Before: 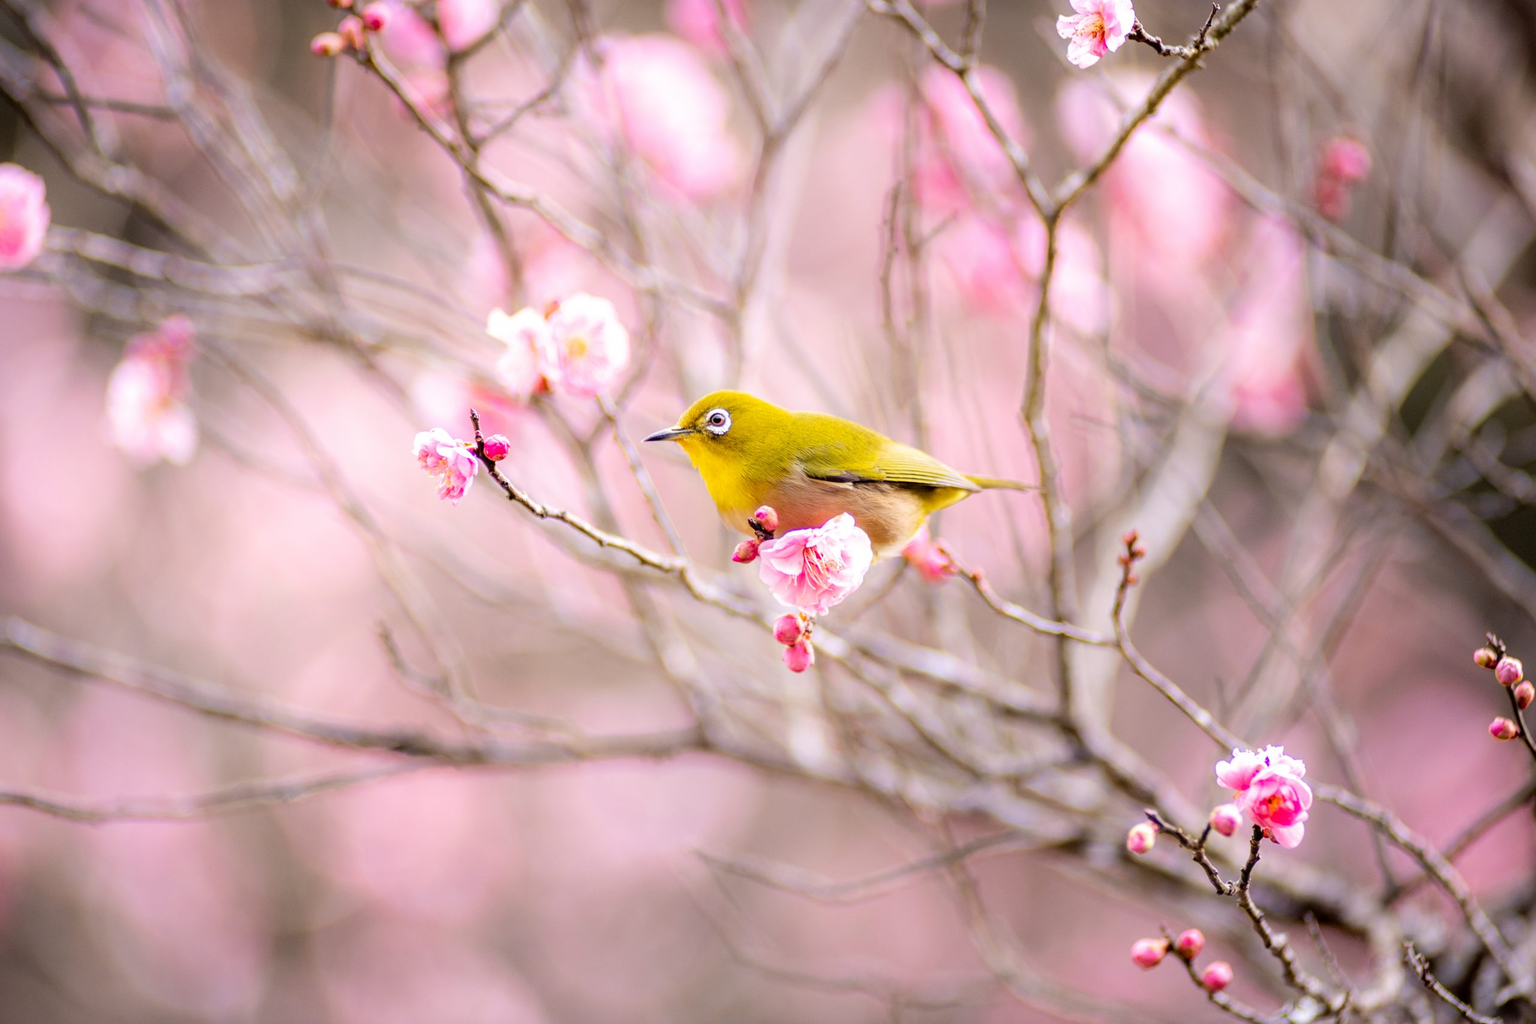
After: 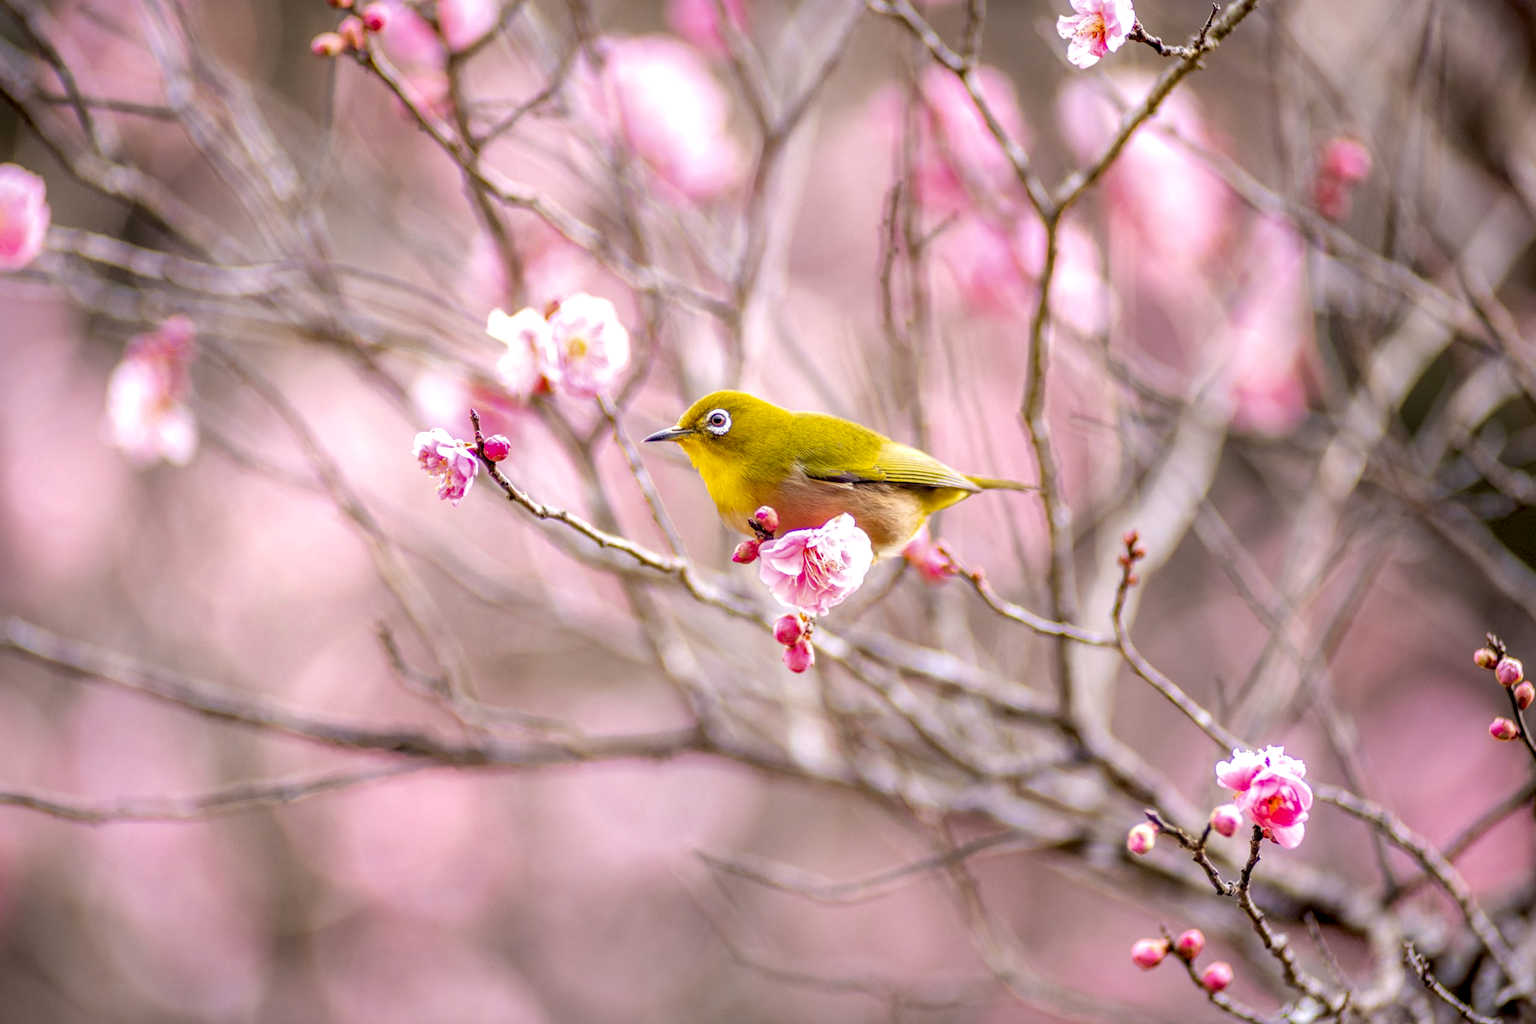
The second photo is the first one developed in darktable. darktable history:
local contrast: highlights 35%, detail 135%
shadows and highlights: on, module defaults
